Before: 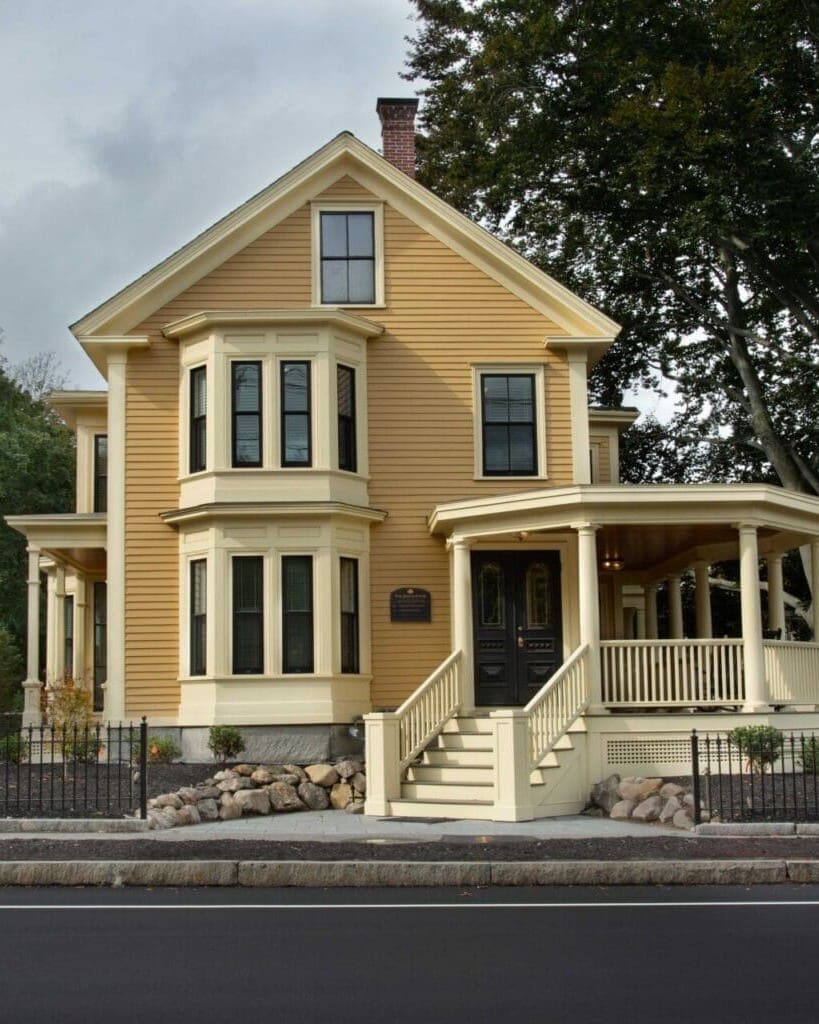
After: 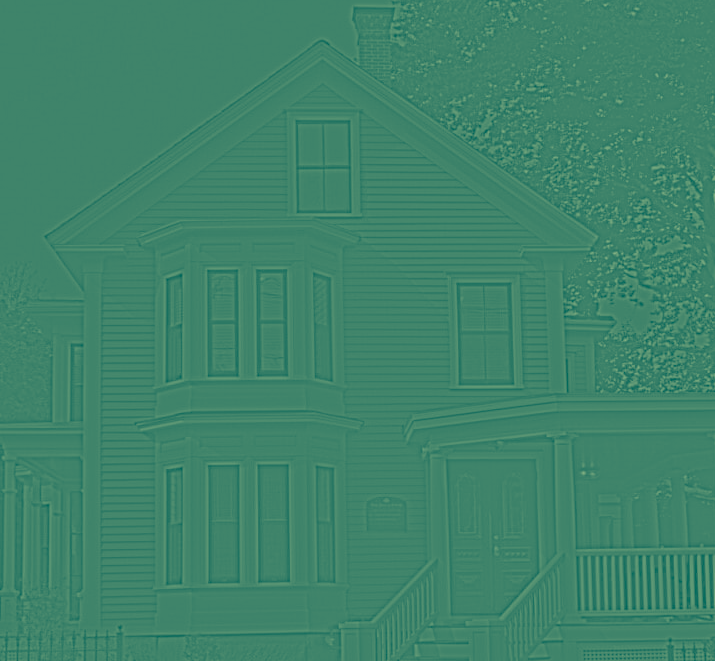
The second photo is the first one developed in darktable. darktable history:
highpass: sharpness 6%, contrast boost 7.63%
color correction: highlights a* -15.58, highlights b* 40, shadows a* -40, shadows b* -26.18
crop: left 3.015%, top 8.969%, right 9.647%, bottom 26.457%
